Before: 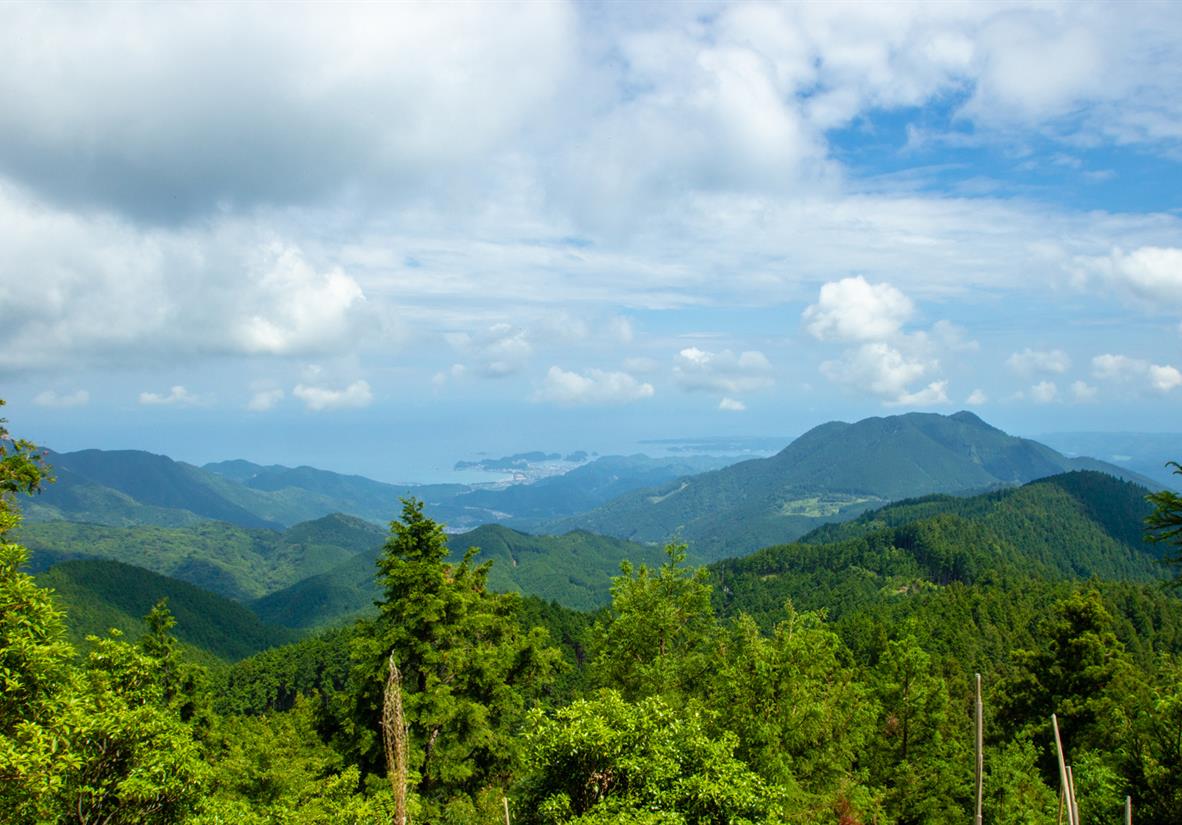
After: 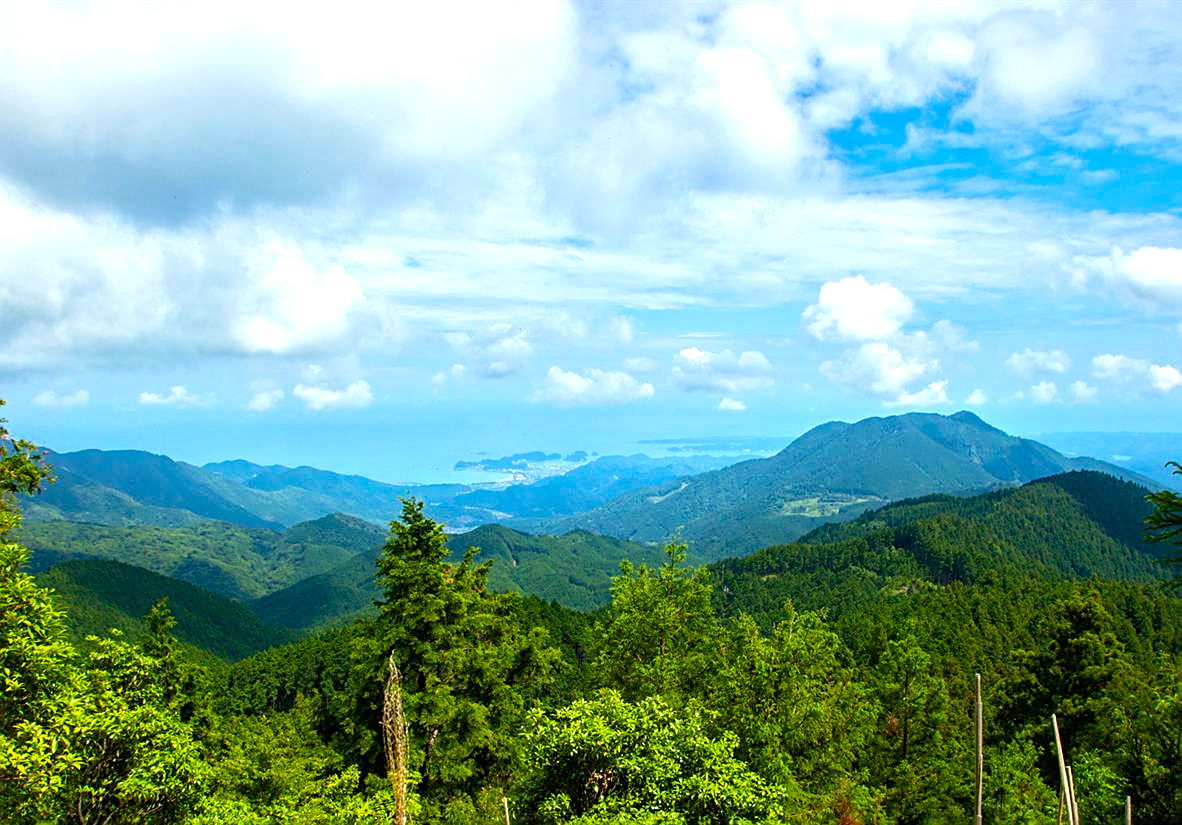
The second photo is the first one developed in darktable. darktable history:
sharpen: on, module defaults
haze removal: compatibility mode true, adaptive false
tone equalizer: -8 EV 0.001 EV, -7 EV -0.003 EV, -6 EV 0.001 EV, -5 EV -0.064 EV, -4 EV -0.151 EV, -3 EV -0.153 EV, -2 EV 0.24 EV, -1 EV 0.715 EV, +0 EV 0.477 EV
local contrast: mode bilateral grid, contrast 10, coarseness 25, detail 115%, midtone range 0.2
contrast brightness saturation: saturation 0.177
